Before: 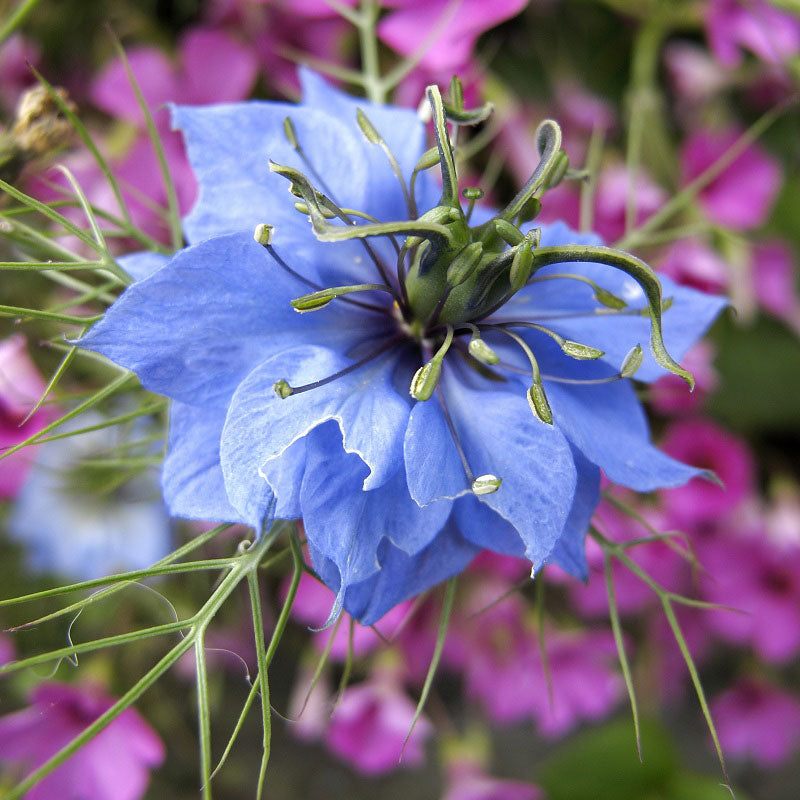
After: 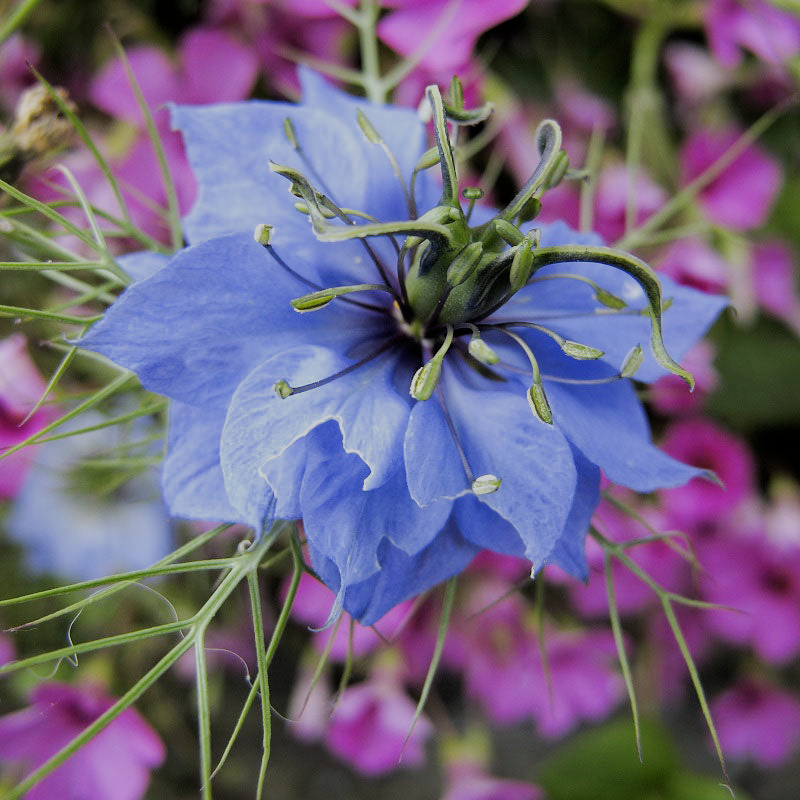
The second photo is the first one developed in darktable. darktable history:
white balance: red 0.976, blue 1.04
filmic rgb: black relative exposure -6.98 EV, white relative exposure 5.63 EV, hardness 2.86
